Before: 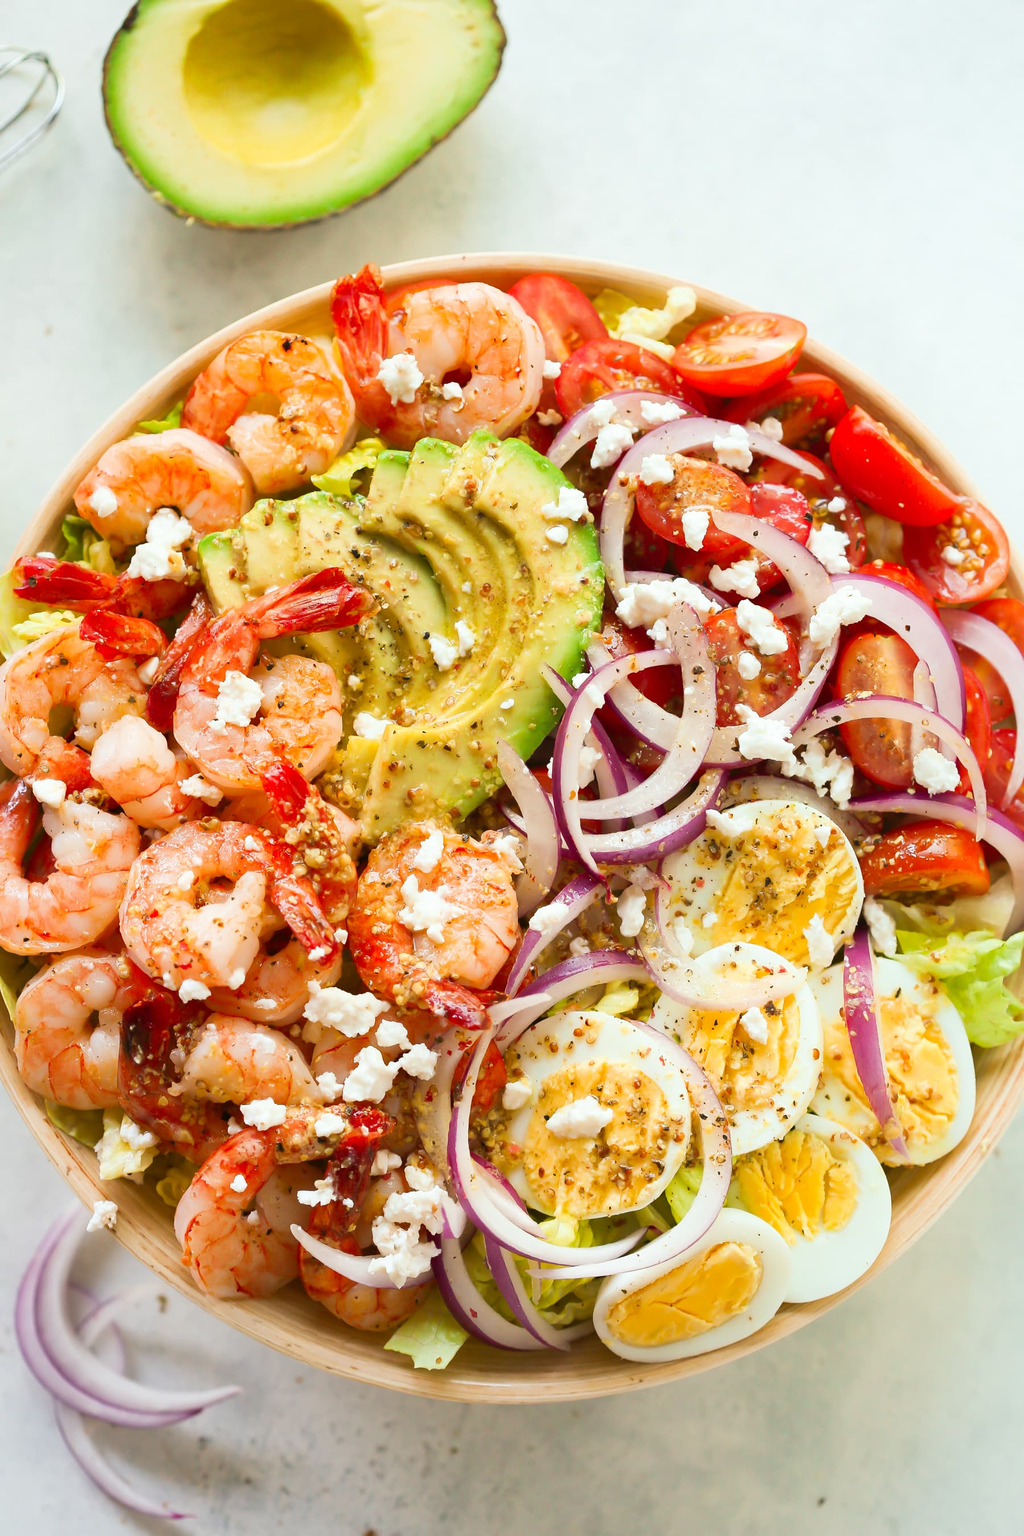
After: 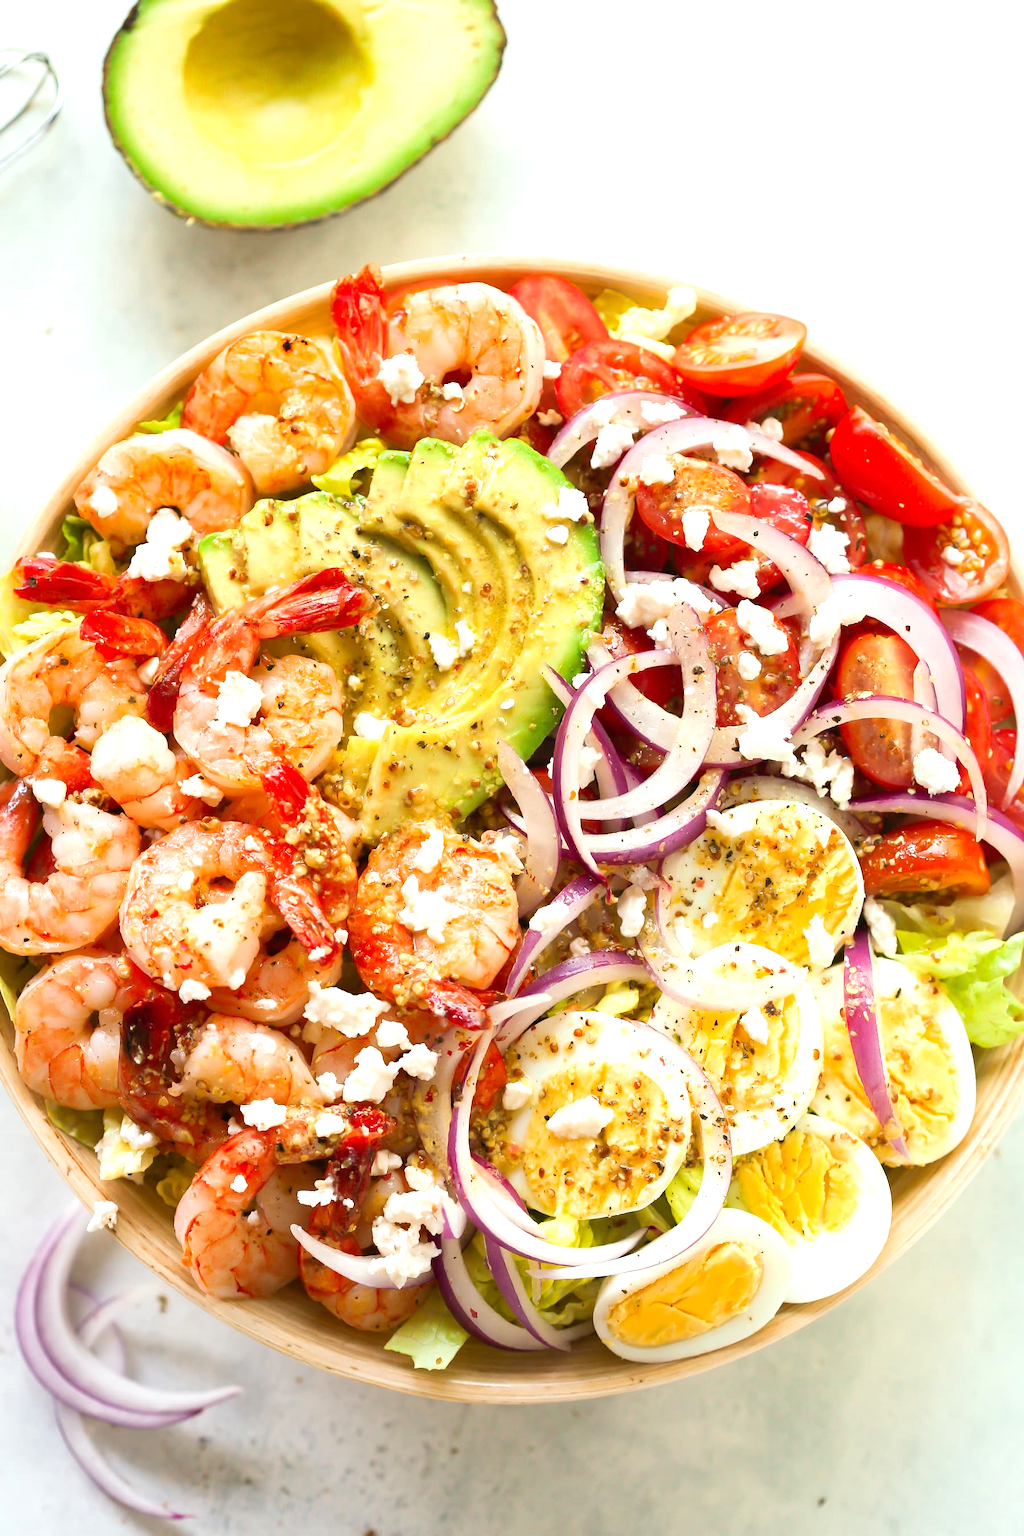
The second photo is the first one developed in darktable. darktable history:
tone equalizer: -8 EV -0.398 EV, -7 EV -0.372 EV, -6 EV -0.347 EV, -5 EV -0.203 EV, -3 EV 0.204 EV, -2 EV 0.327 EV, -1 EV 0.382 EV, +0 EV 0.427 EV, mask exposure compensation -0.505 EV
